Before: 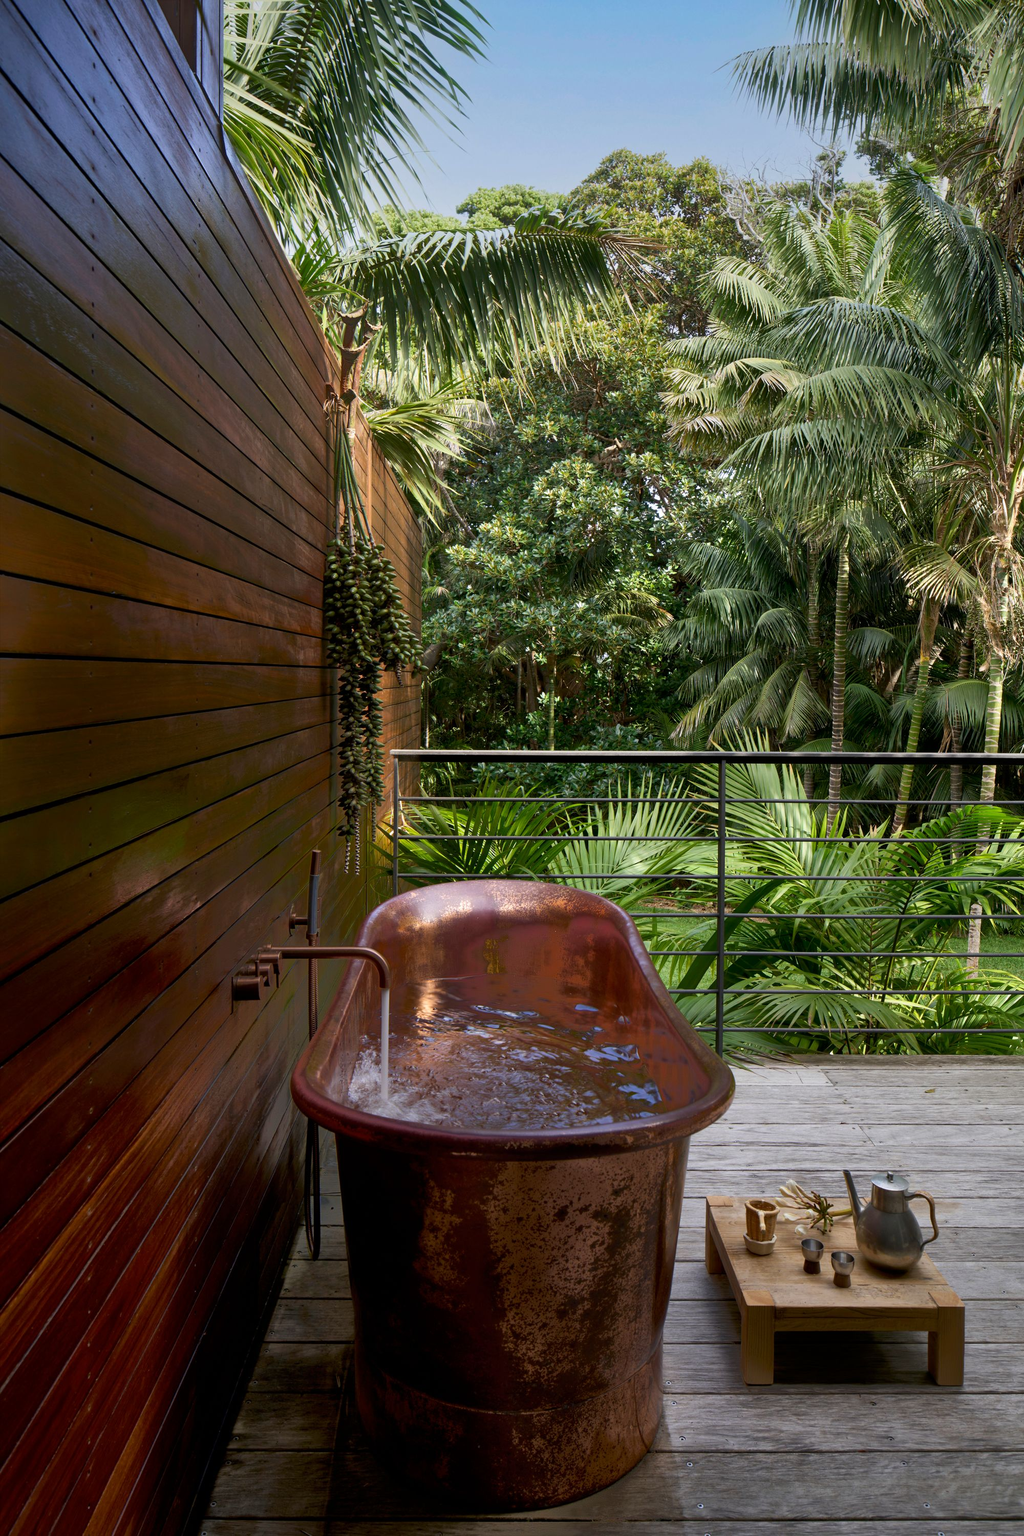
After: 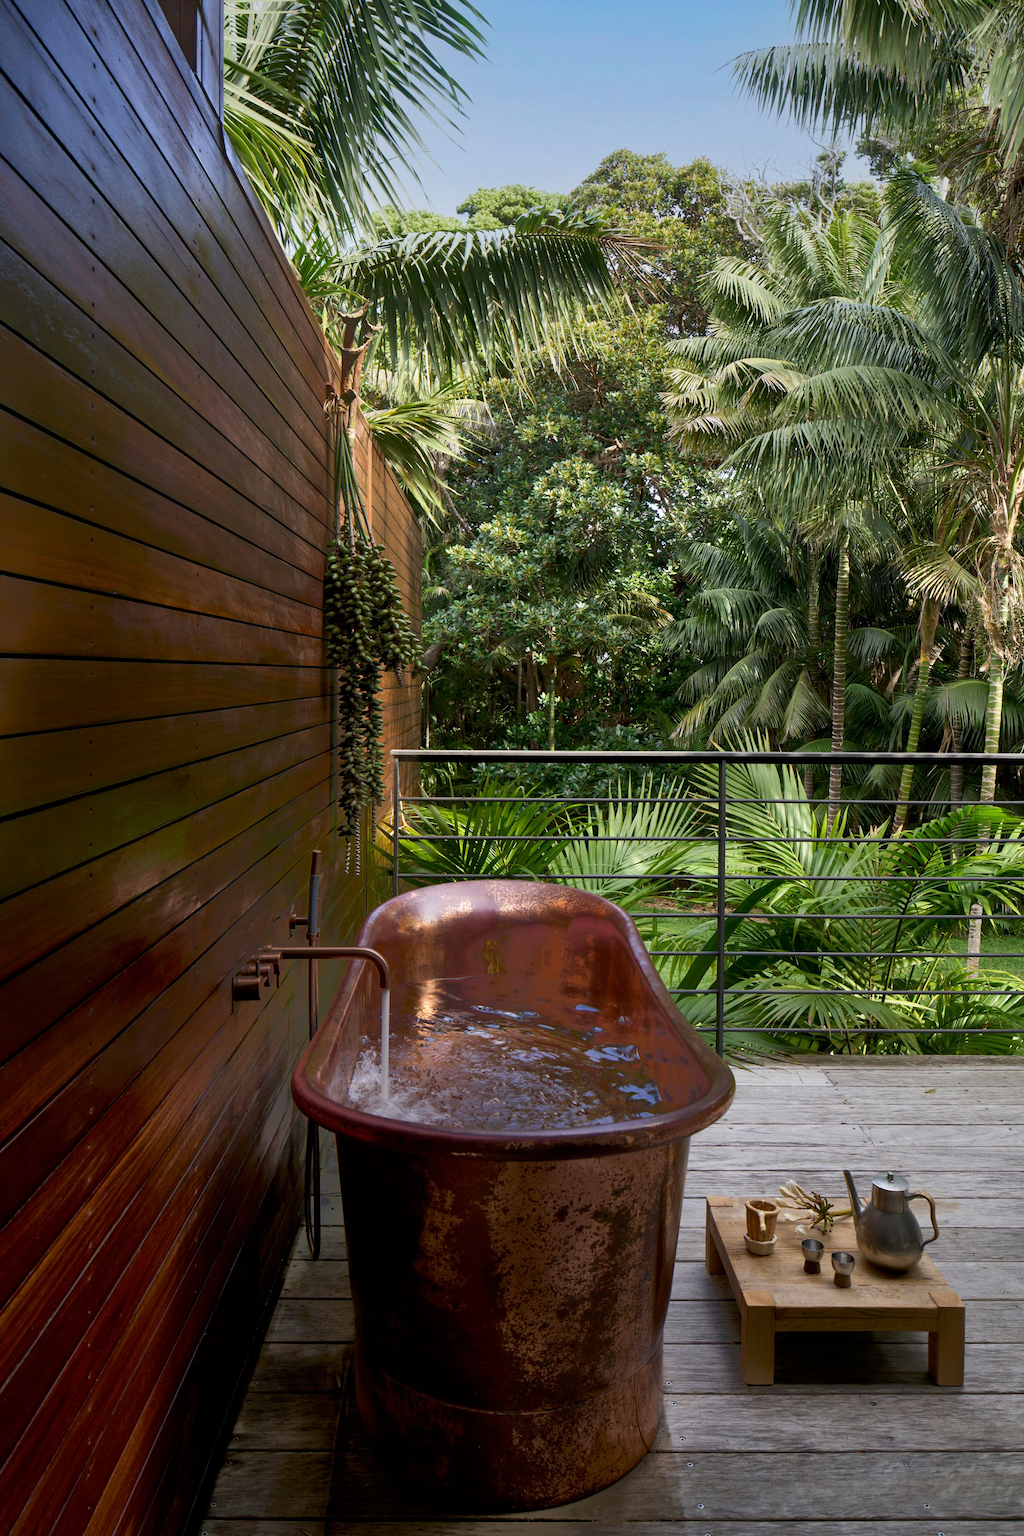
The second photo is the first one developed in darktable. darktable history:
base curve: curves: ch0 [(0, 0) (0.297, 0.298) (1, 1)], preserve colors none
exposure: compensate highlight preservation false
